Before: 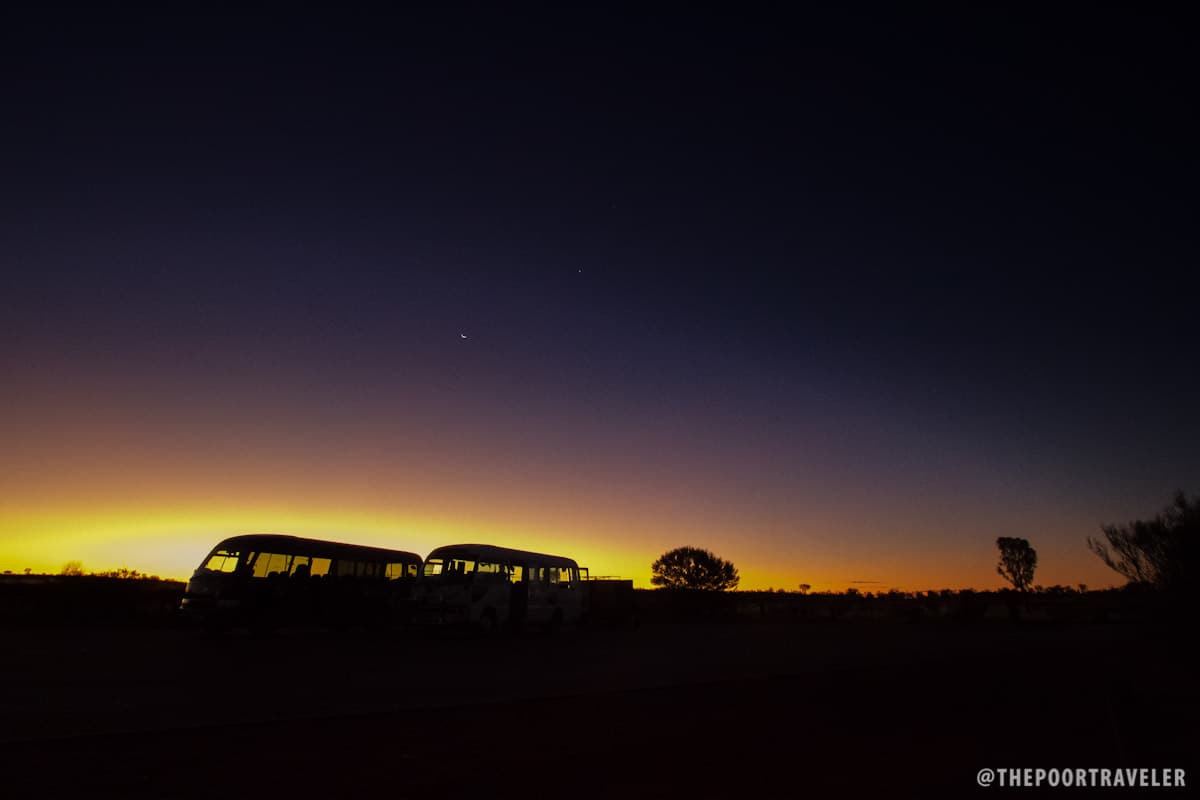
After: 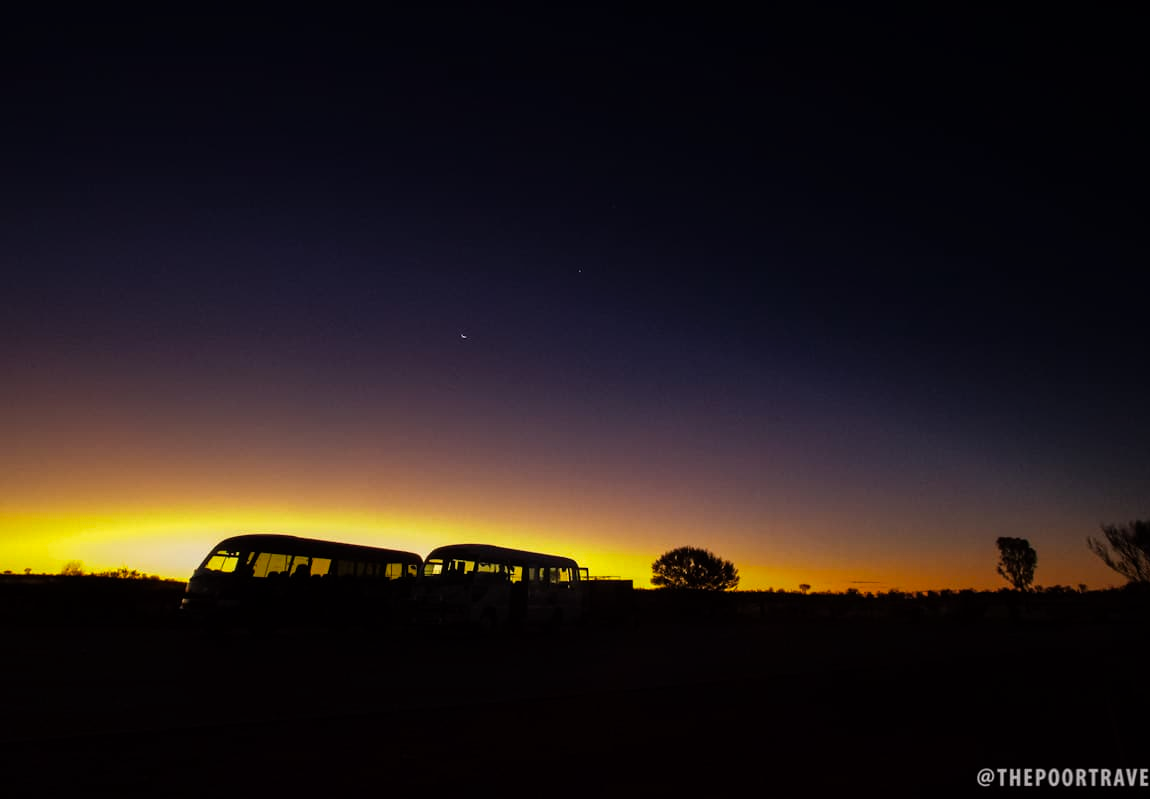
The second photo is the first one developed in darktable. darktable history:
color balance rgb: linear chroma grading › global chroma 10%, global vibrance 10%, contrast 15%, saturation formula JzAzBz (2021)
crop: right 4.126%, bottom 0.031%
